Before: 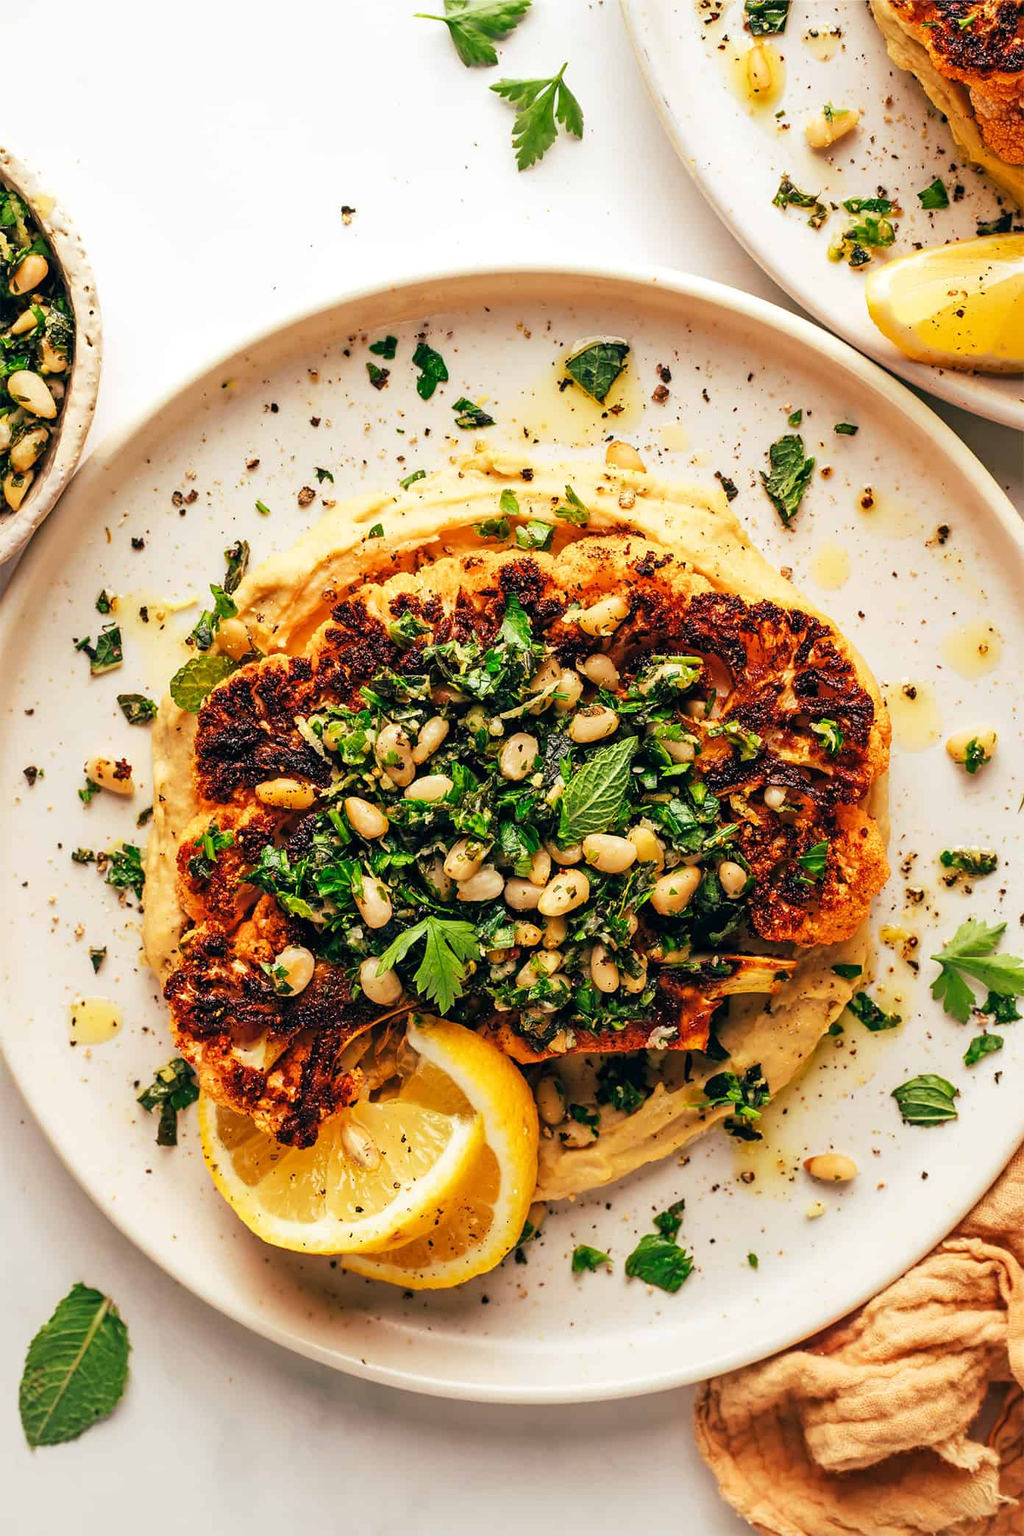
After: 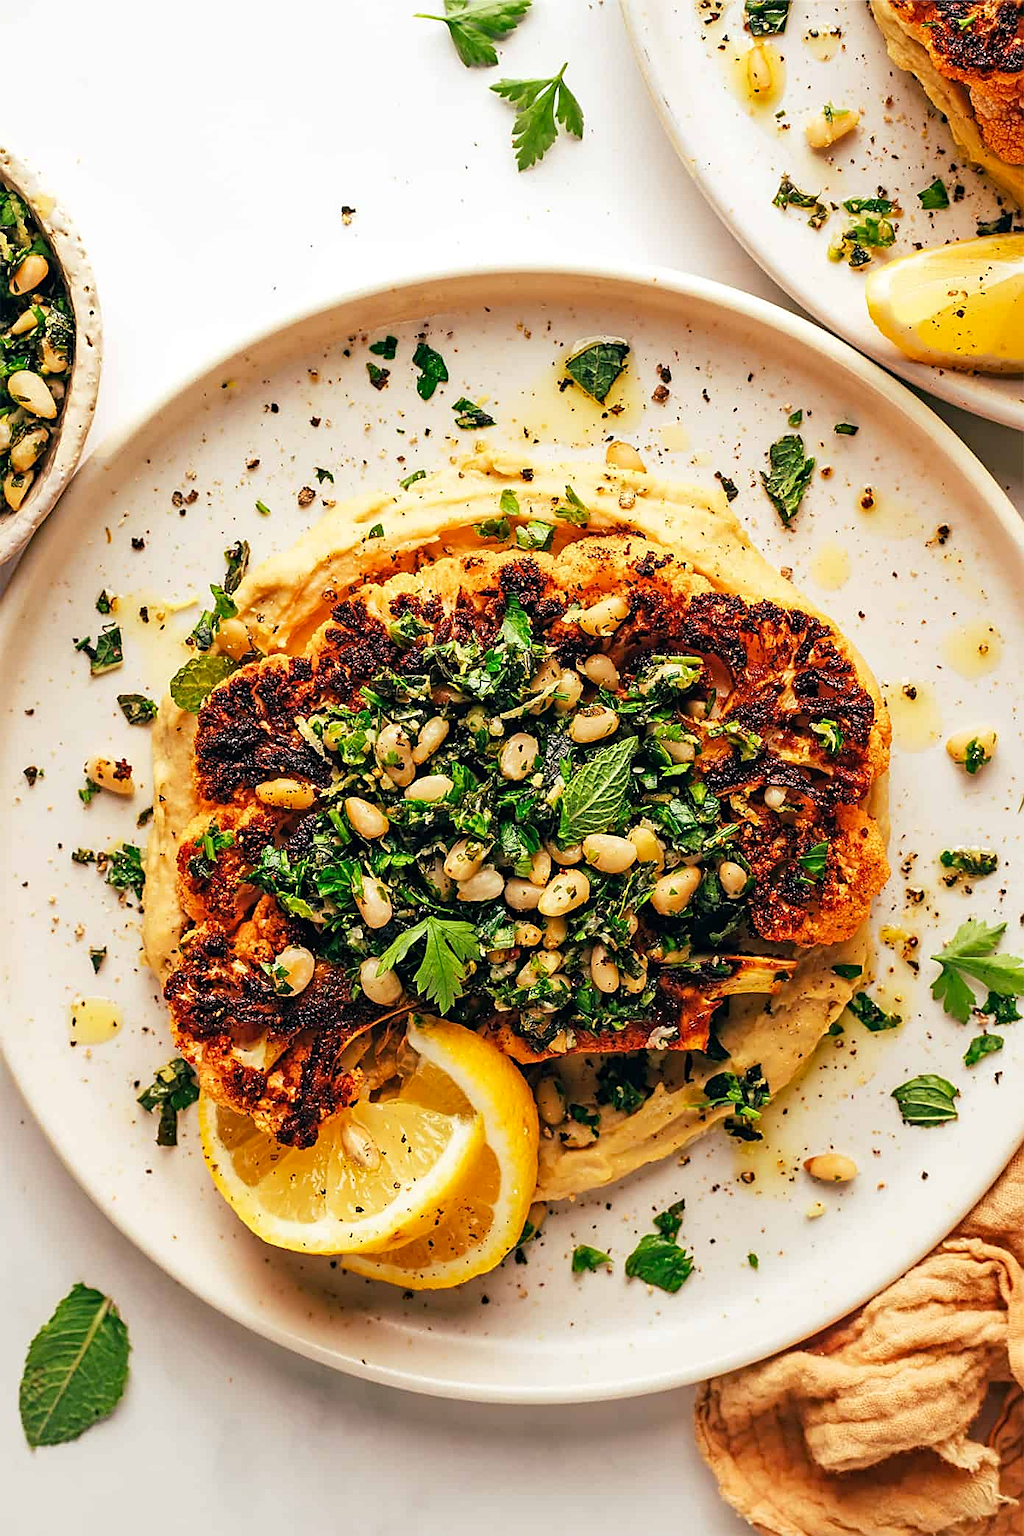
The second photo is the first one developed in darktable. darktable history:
haze removal: on, module defaults
sharpen: on, module defaults
